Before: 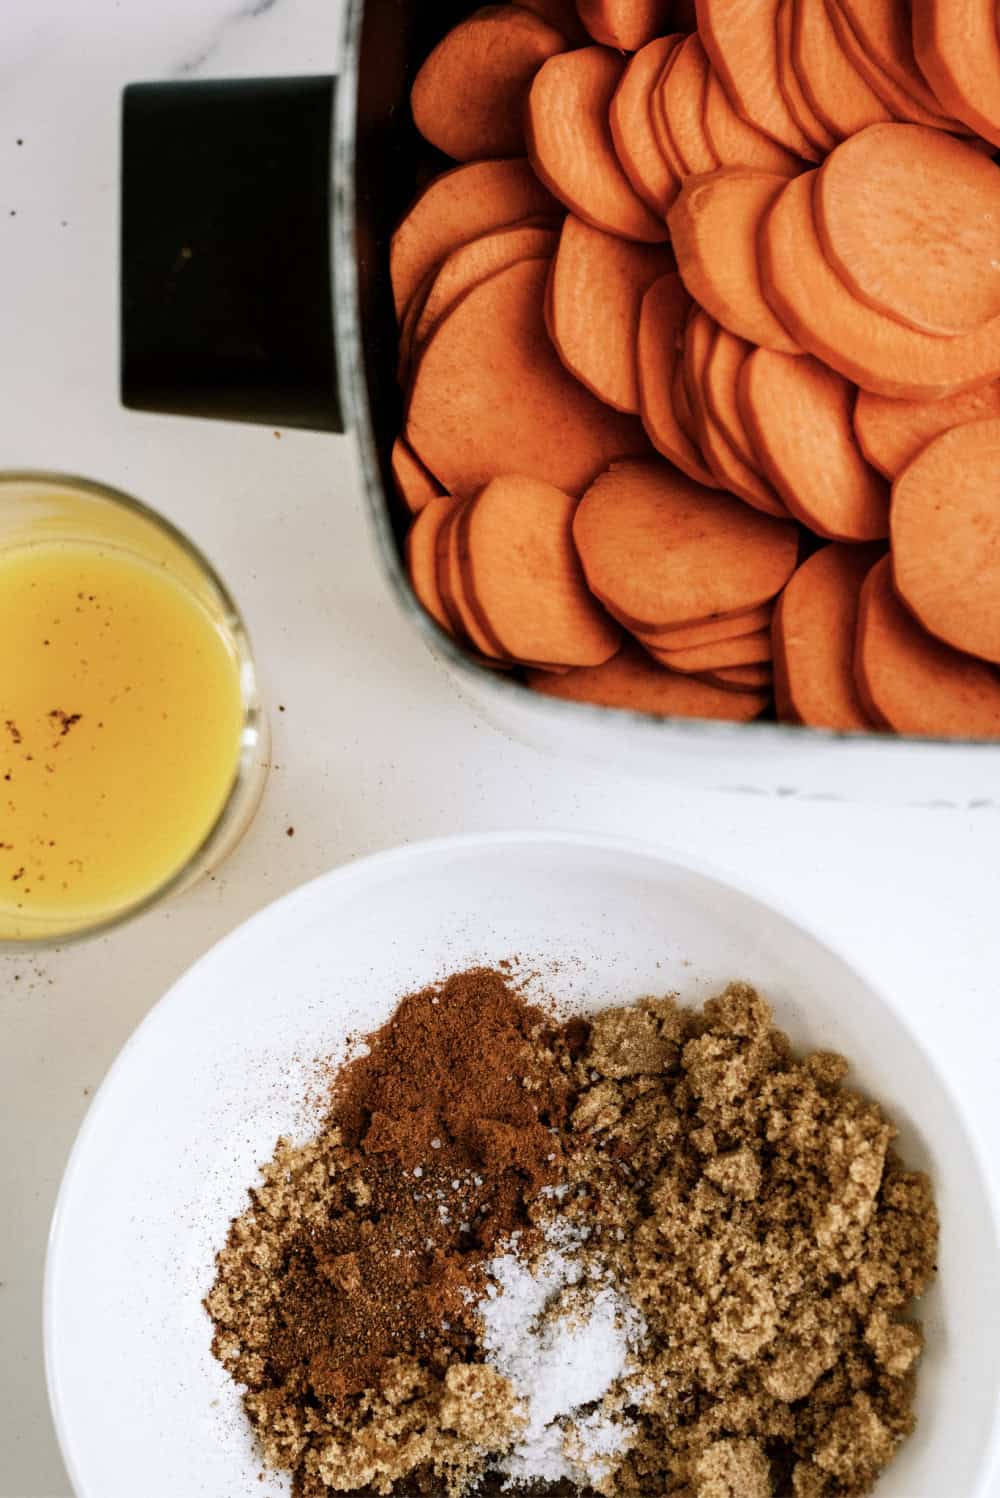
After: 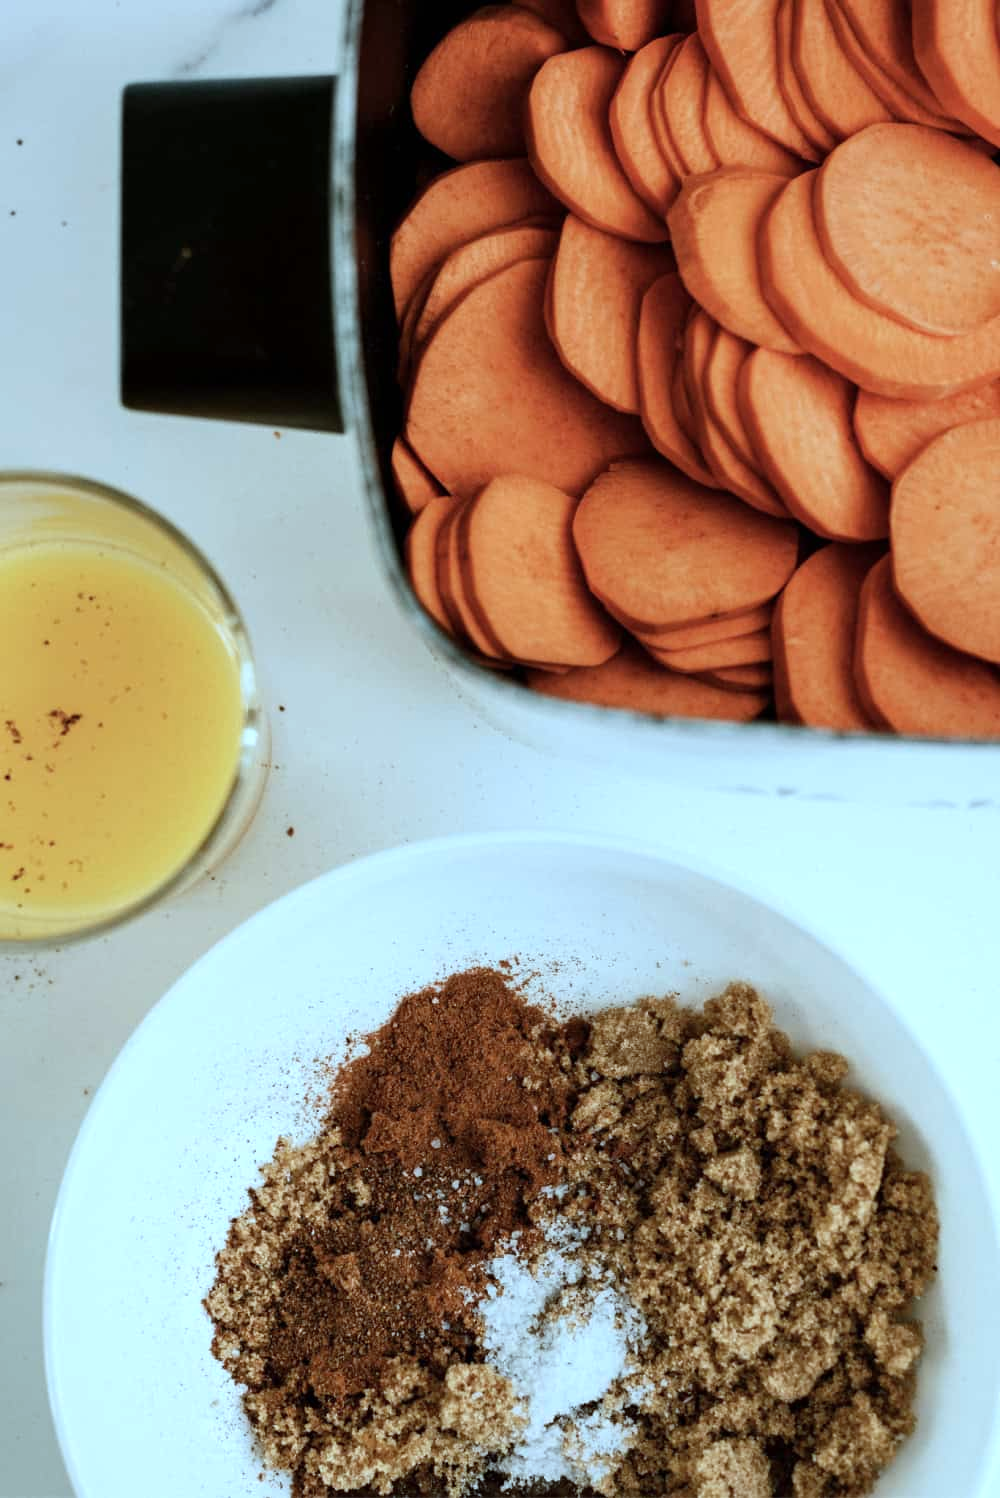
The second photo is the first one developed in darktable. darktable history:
color zones: curves: ch2 [(0, 0.5) (0.143, 0.5) (0.286, 0.489) (0.415, 0.421) (0.571, 0.5) (0.714, 0.5) (0.857, 0.5) (1, 0.5)]
color correction: highlights a* -11.84, highlights b* -15.28
